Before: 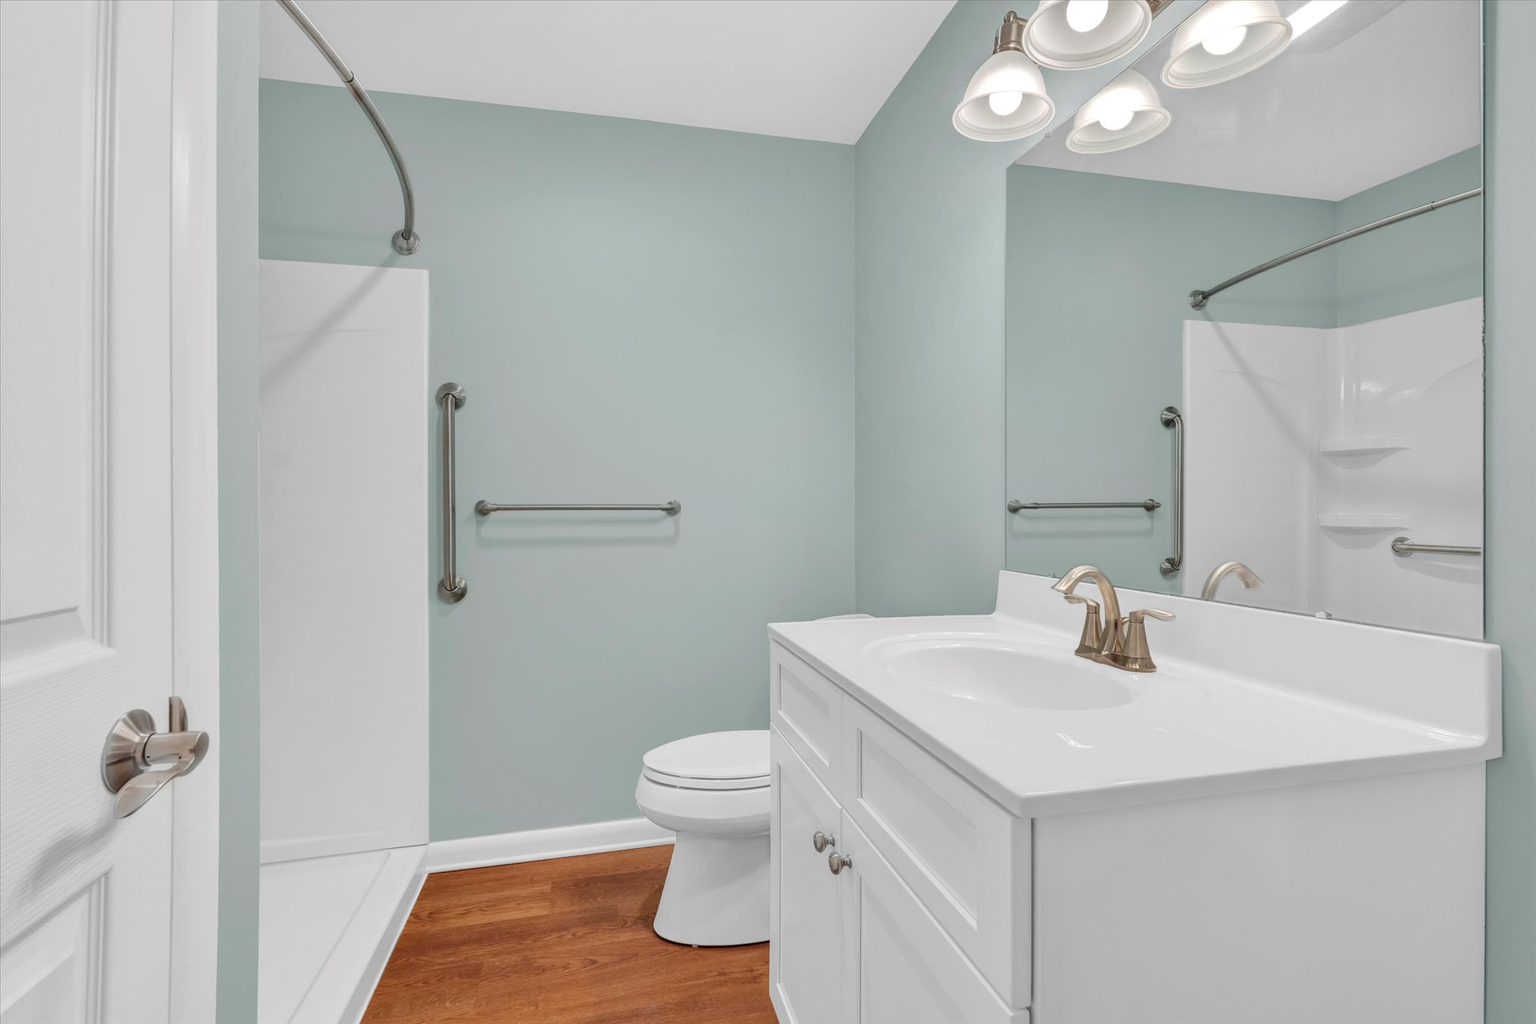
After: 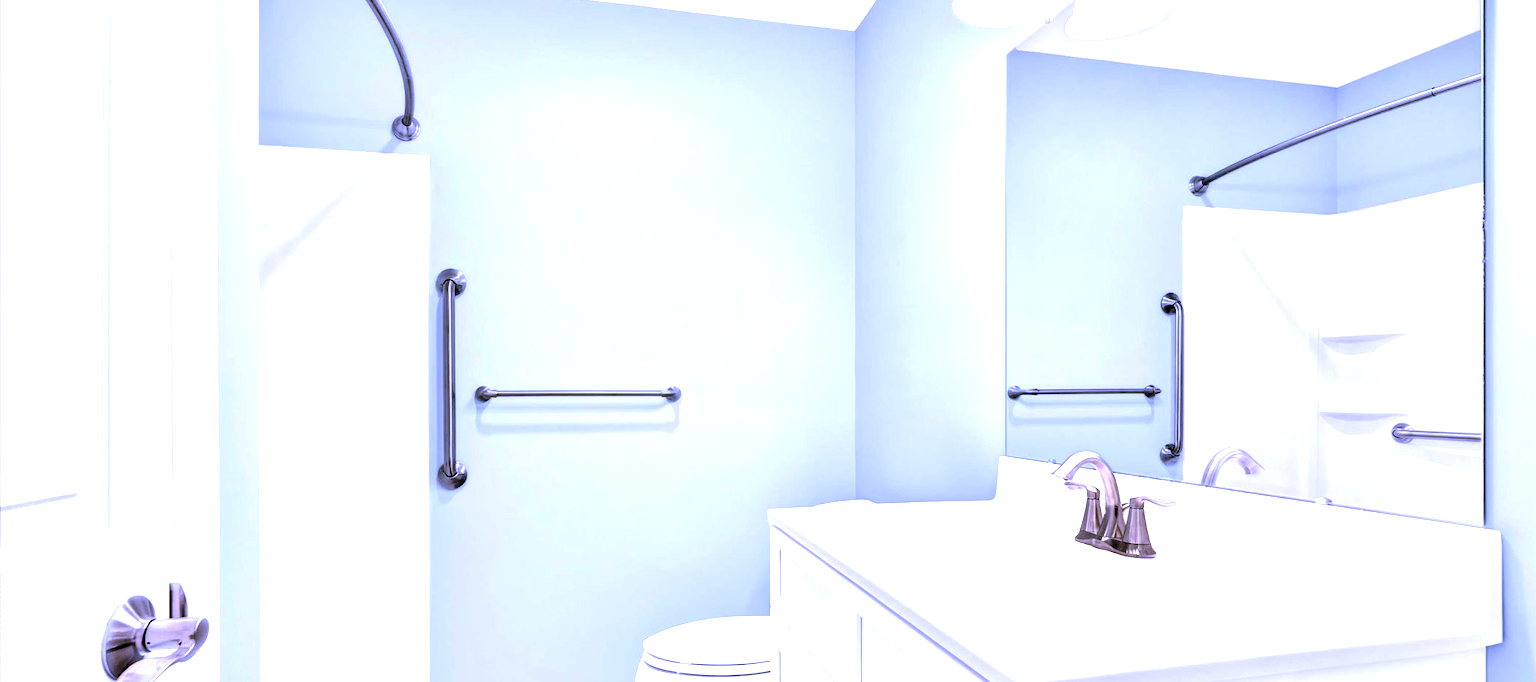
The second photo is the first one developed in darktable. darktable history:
contrast equalizer: octaves 7, y [[0.528, 0.548, 0.563, 0.562, 0.546, 0.526], [0.55 ×6], [0 ×6], [0 ×6], [0 ×6]]
crop: top 11.166%, bottom 22.168%
exposure: black level correction 0, exposure 1.2 EV, compensate highlight preservation false
white balance: red 0.98, blue 1.61
levels: levels [0.116, 0.574, 1]
